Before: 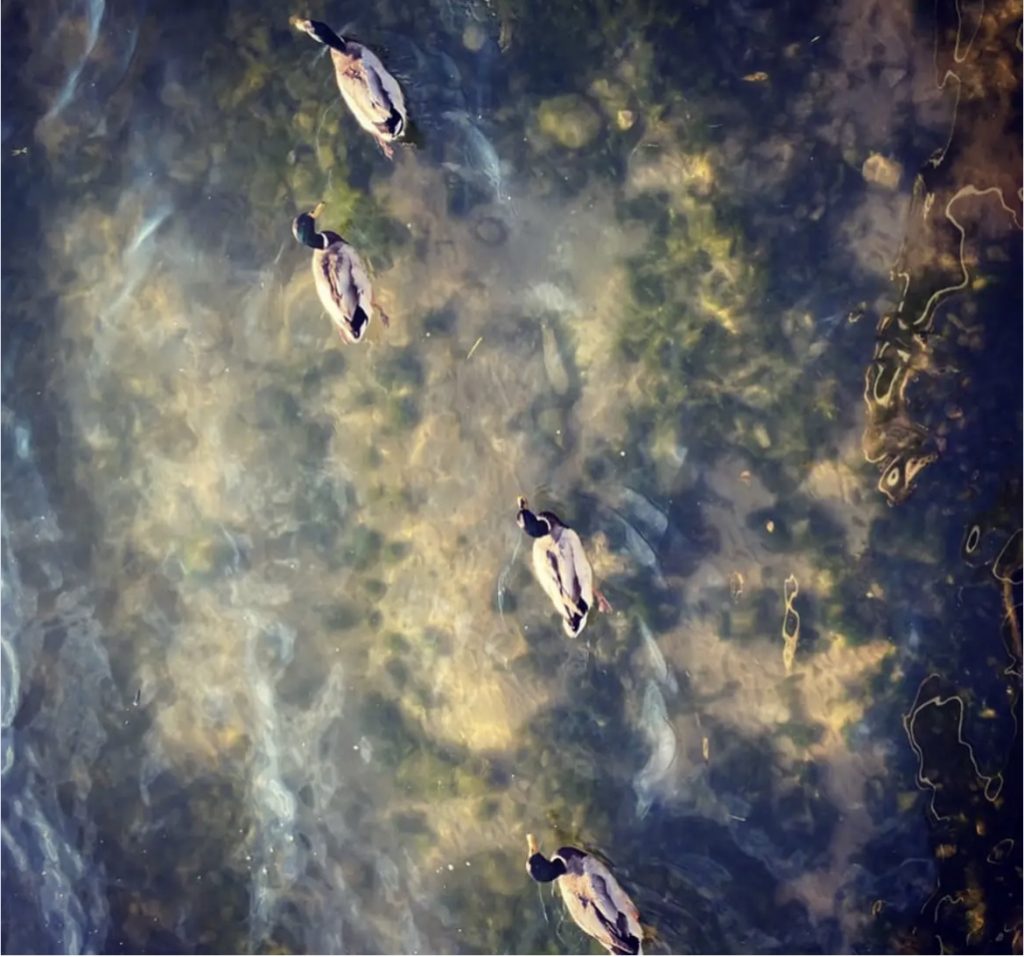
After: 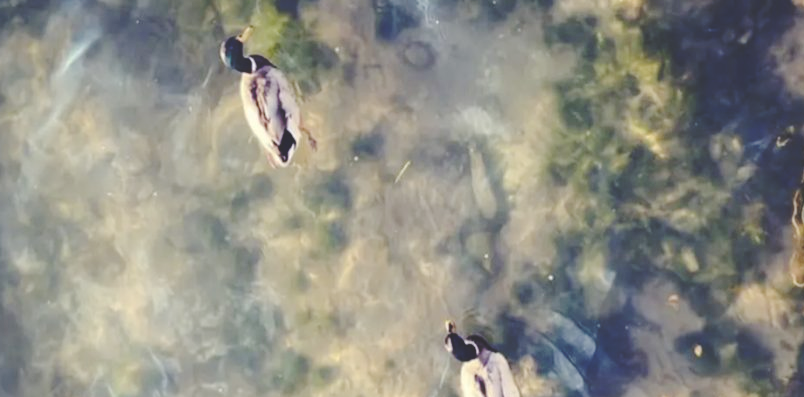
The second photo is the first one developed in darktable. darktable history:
base curve: curves: ch0 [(0, 0.024) (0.055, 0.065) (0.121, 0.166) (0.236, 0.319) (0.693, 0.726) (1, 1)], preserve colors none
crop: left 7.036%, top 18.398%, right 14.379%, bottom 40.043%
